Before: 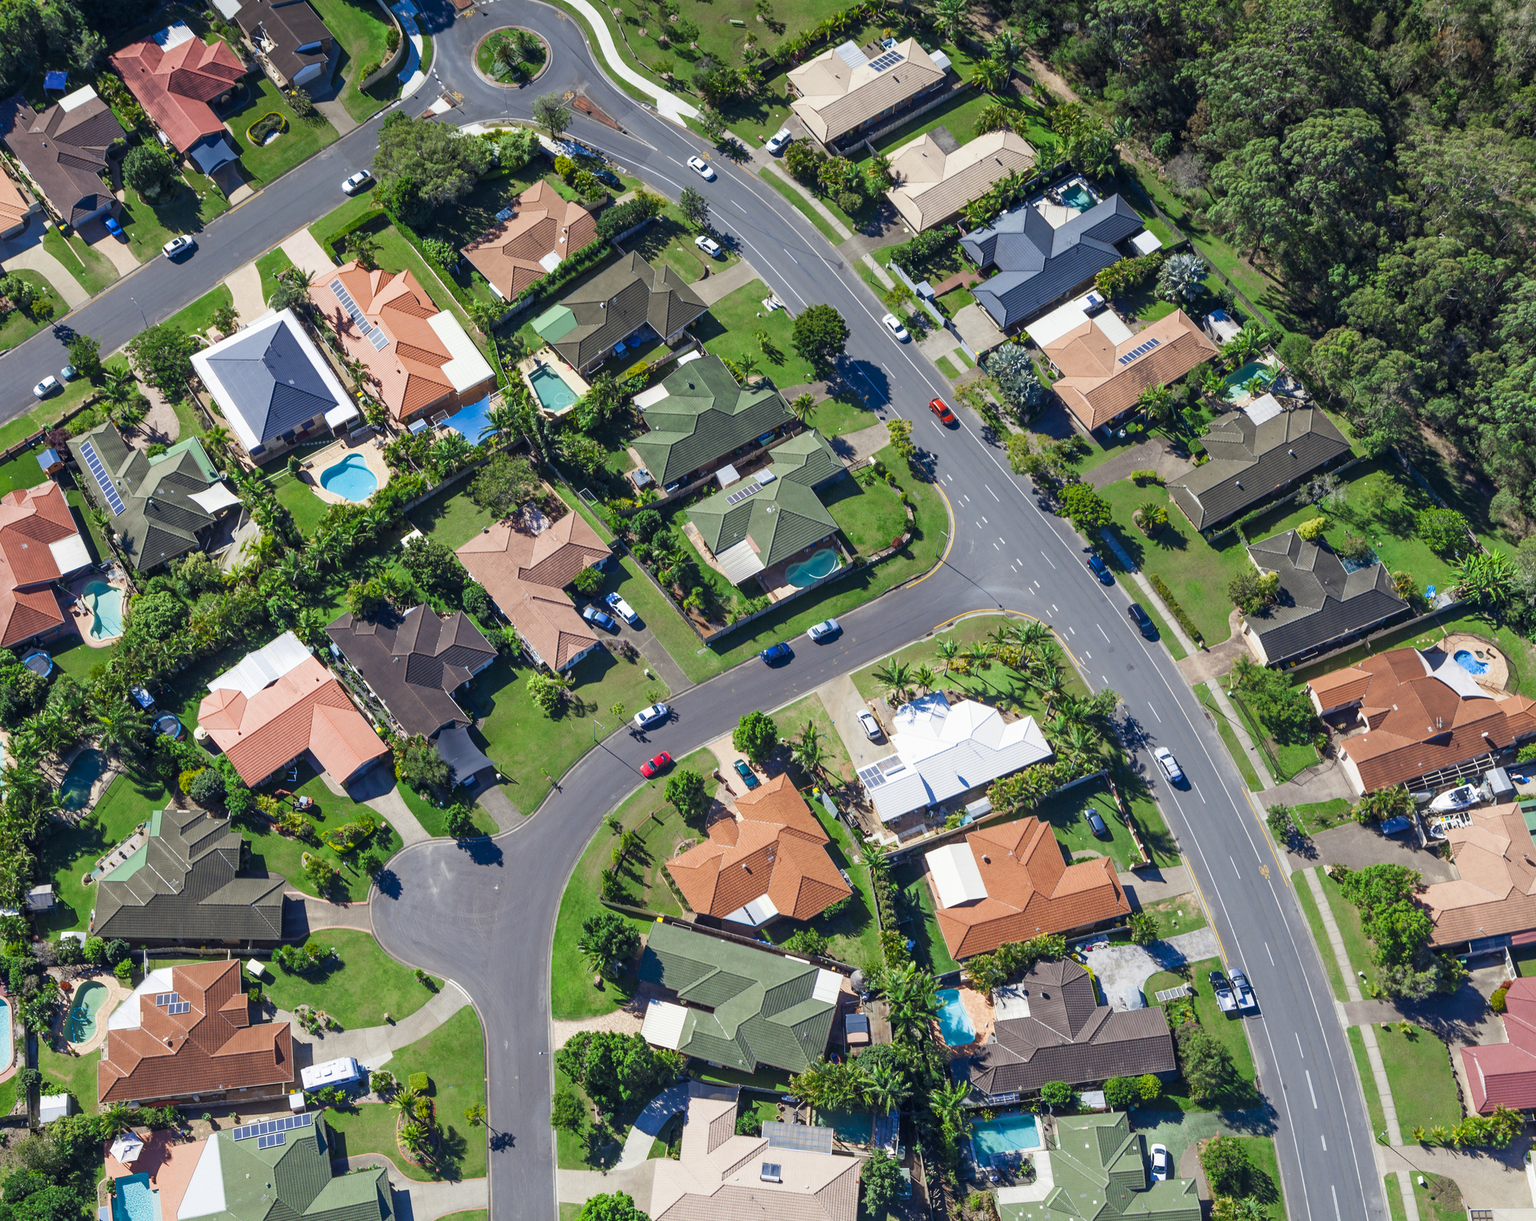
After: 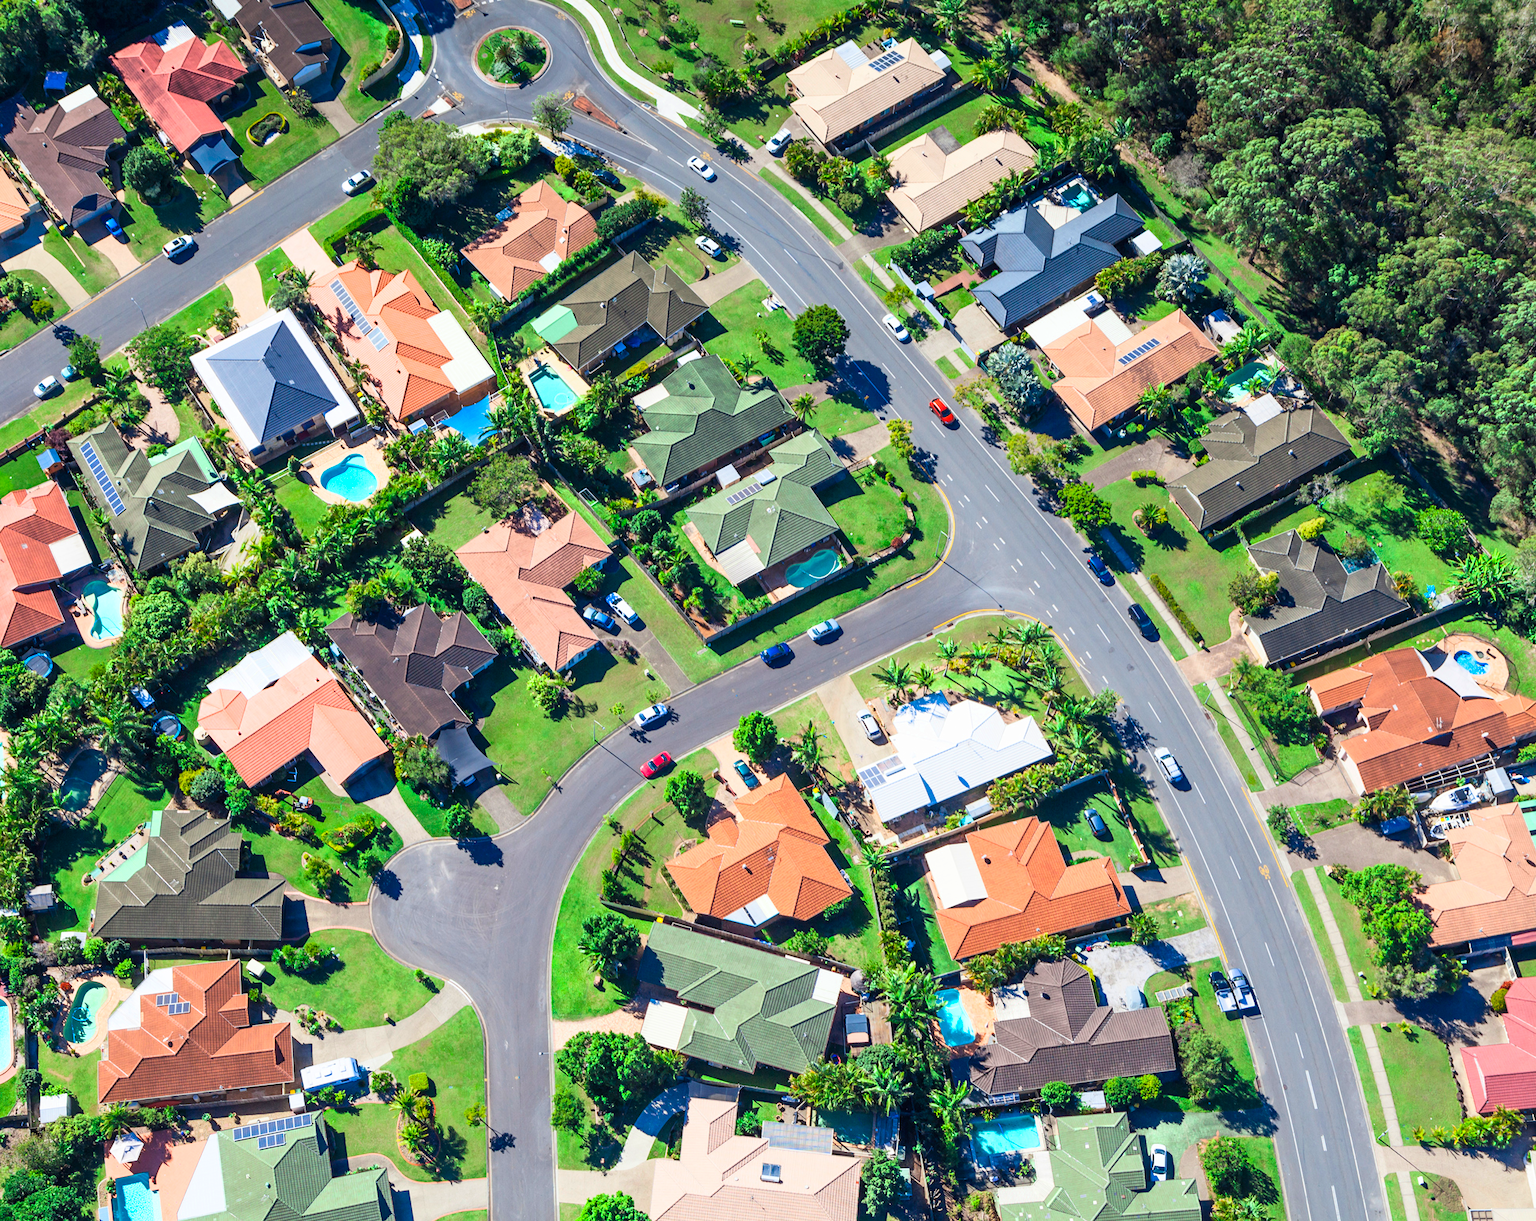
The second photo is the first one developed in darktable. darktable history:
color zones: curves: ch0 [(0.25, 0.5) (0.463, 0.627) (0.484, 0.637) (0.75, 0.5)]
contrast brightness saturation: contrast 0.198, brightness 0.161, saturation 0.229
